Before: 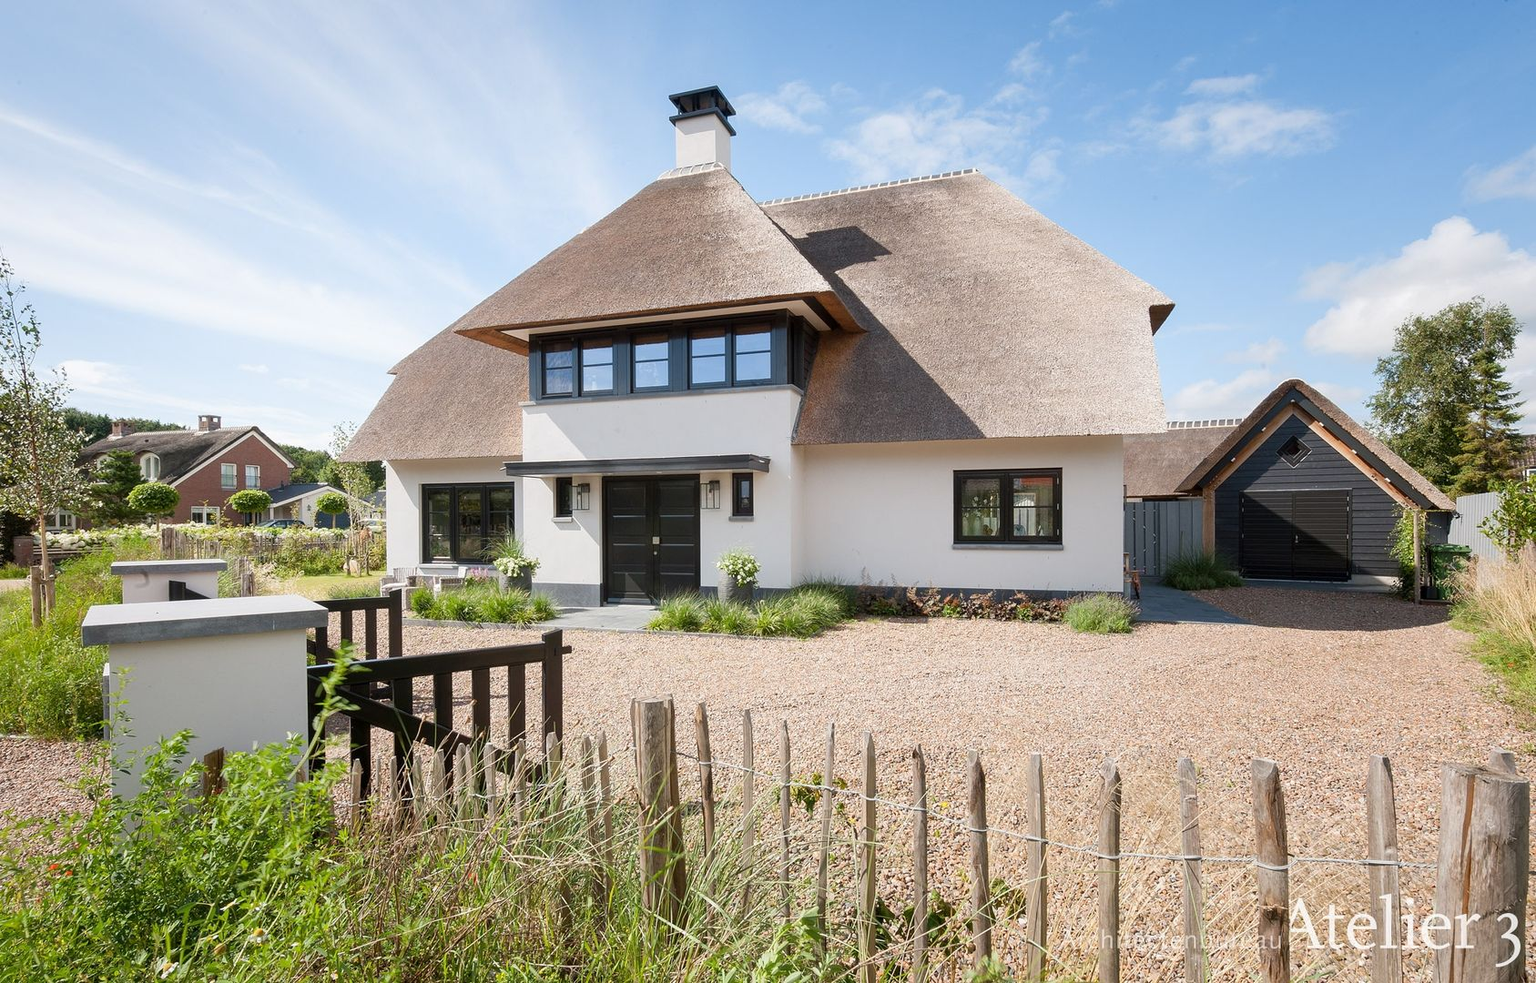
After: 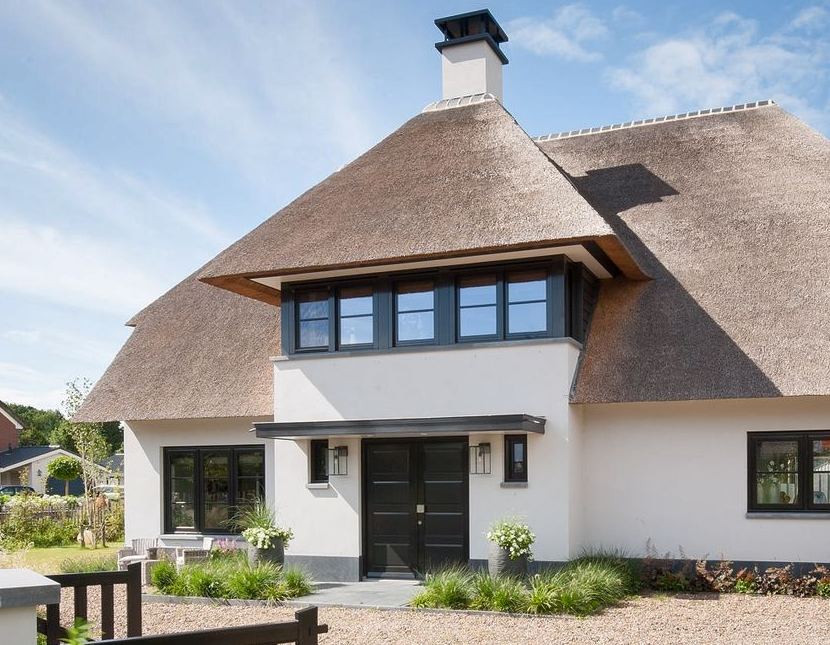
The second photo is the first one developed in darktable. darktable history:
shadows and highlights: soften with gaussian
crop: left 17.787%, top 7.873%, right 33.001%, bottom 32.333%
